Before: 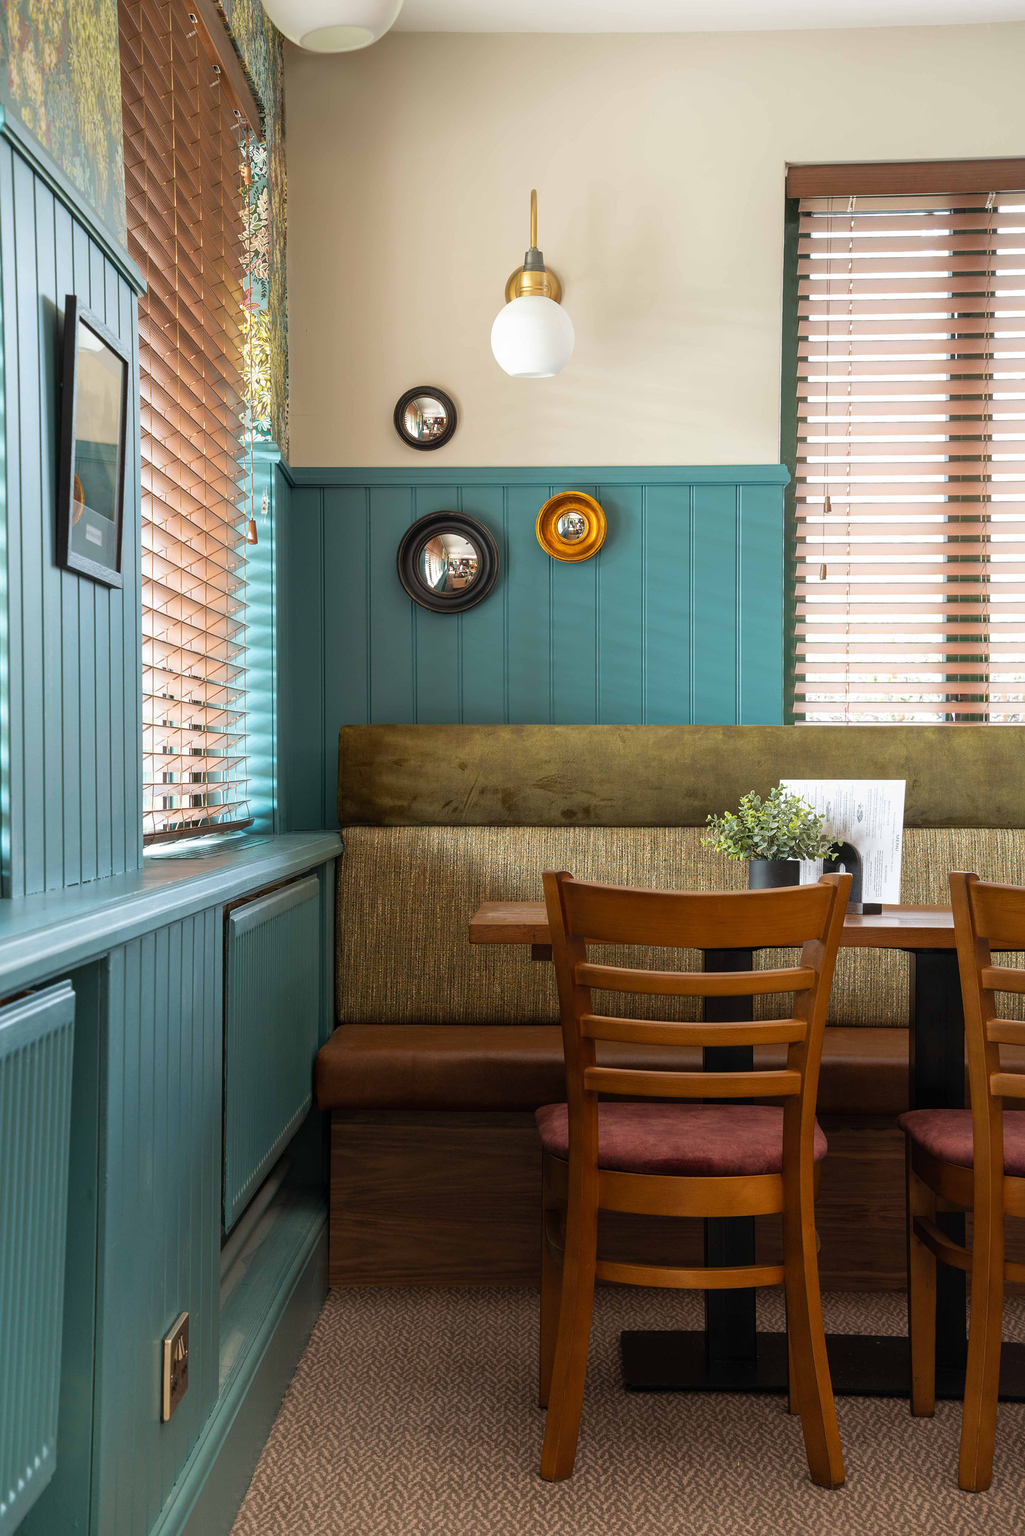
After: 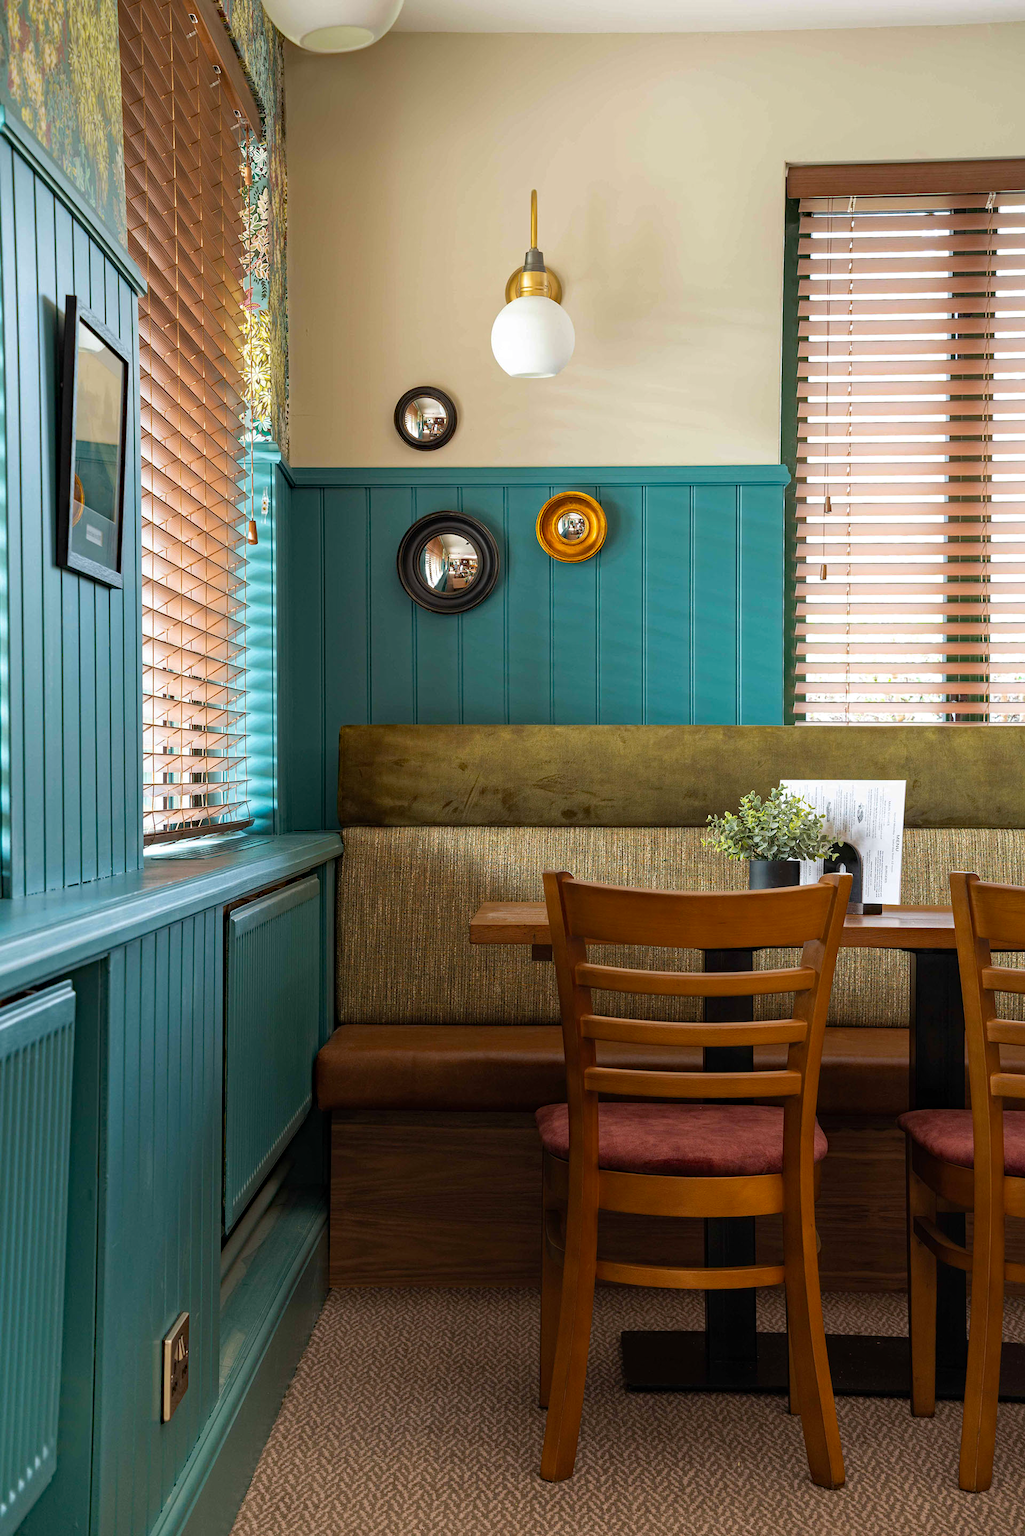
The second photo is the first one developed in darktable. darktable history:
haze removal: strength 0.4, distance 0.22, compatibility mode true, adaptive false | blend: blend mode normal, opacity 85%; mask: uniform (no mask)
